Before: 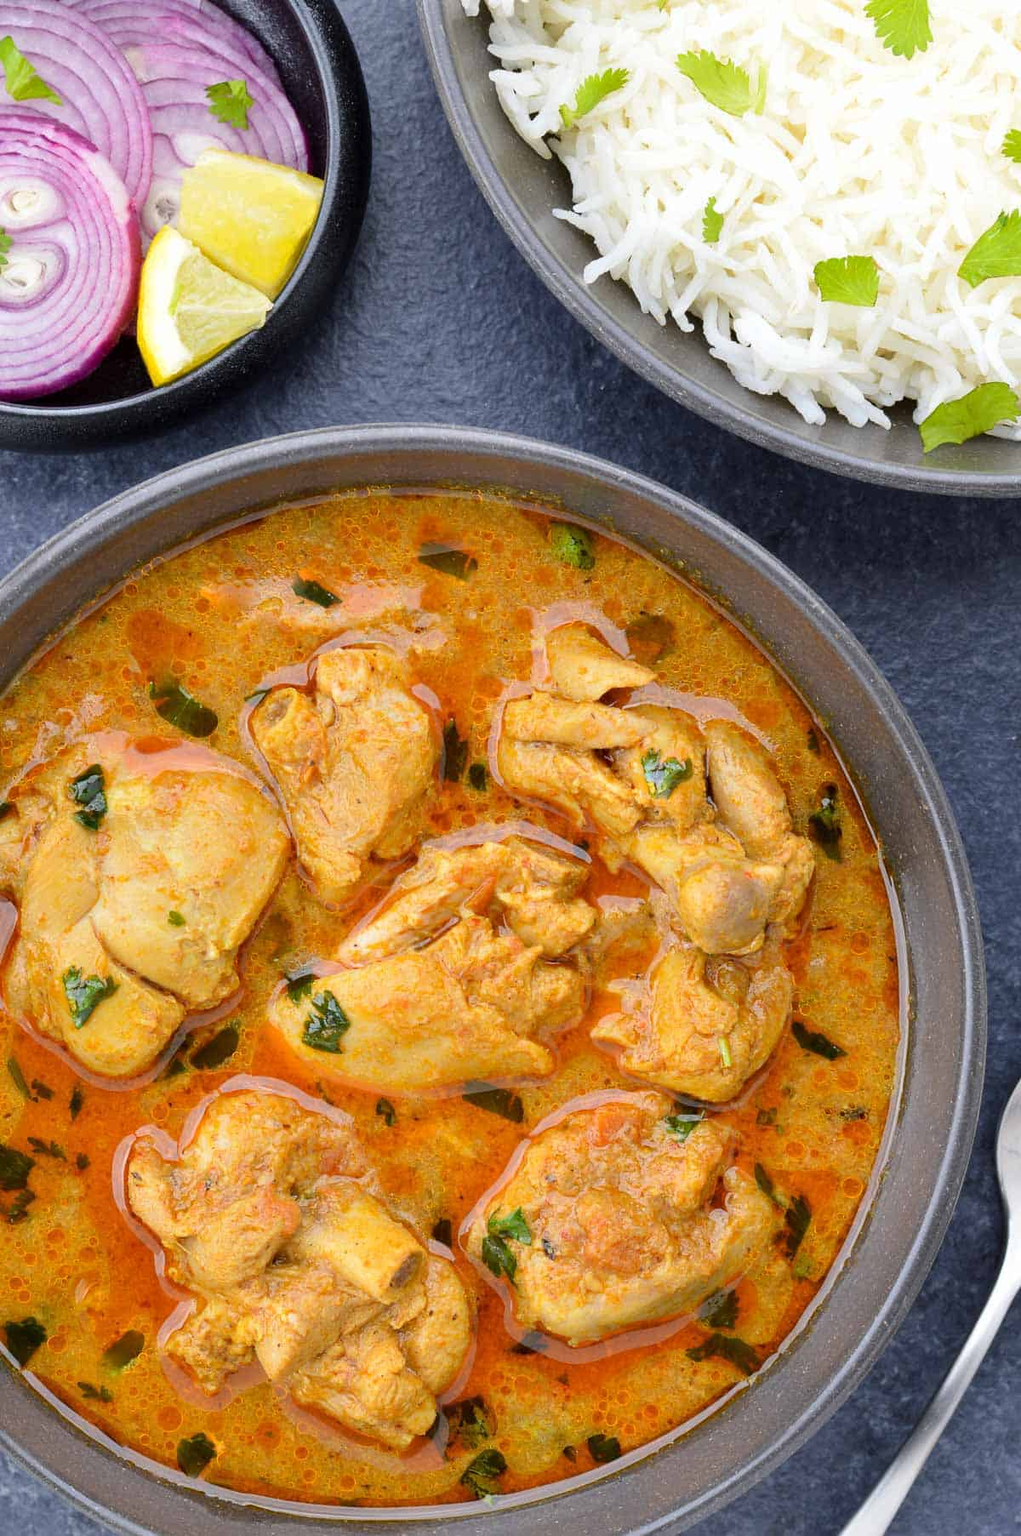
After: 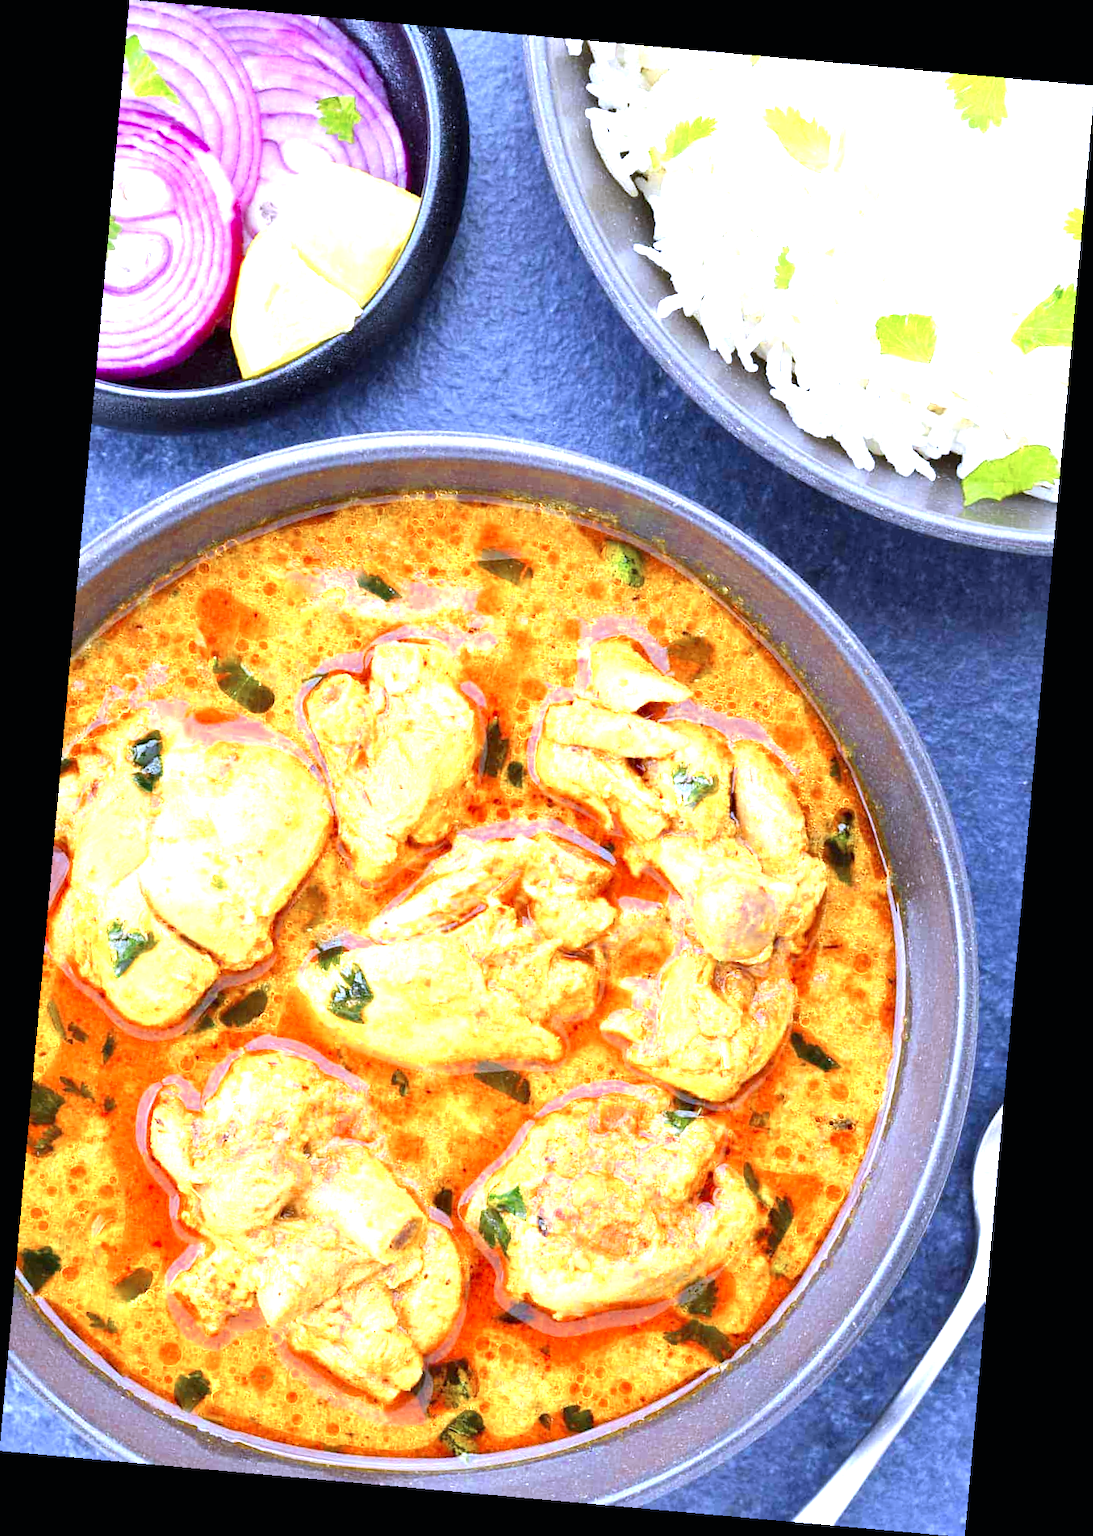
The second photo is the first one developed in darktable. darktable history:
color calibration: illuminant as shot in camera, x 0.377, y 0.392, temperature 4169.3 K, saturation algorithm version 1 (2020)
rotate and perspective: rotation 5.12°, automatic cropping off
exposure: black level correction 0, exposure 1.125 EV, compensate exposure bias true, compensate highlight preservation false
color zones: curves: ch0 [(0.004, 0.305) (0.261, 0.623) (0.389, 0.399) (0.708, 0.571) (0.947, 0.34)]; ch1 [(0.025, 0.645) (0.229, 0.584) (0.326, 0.551) (0.484, 0.262) (0.757, 0.643)]
